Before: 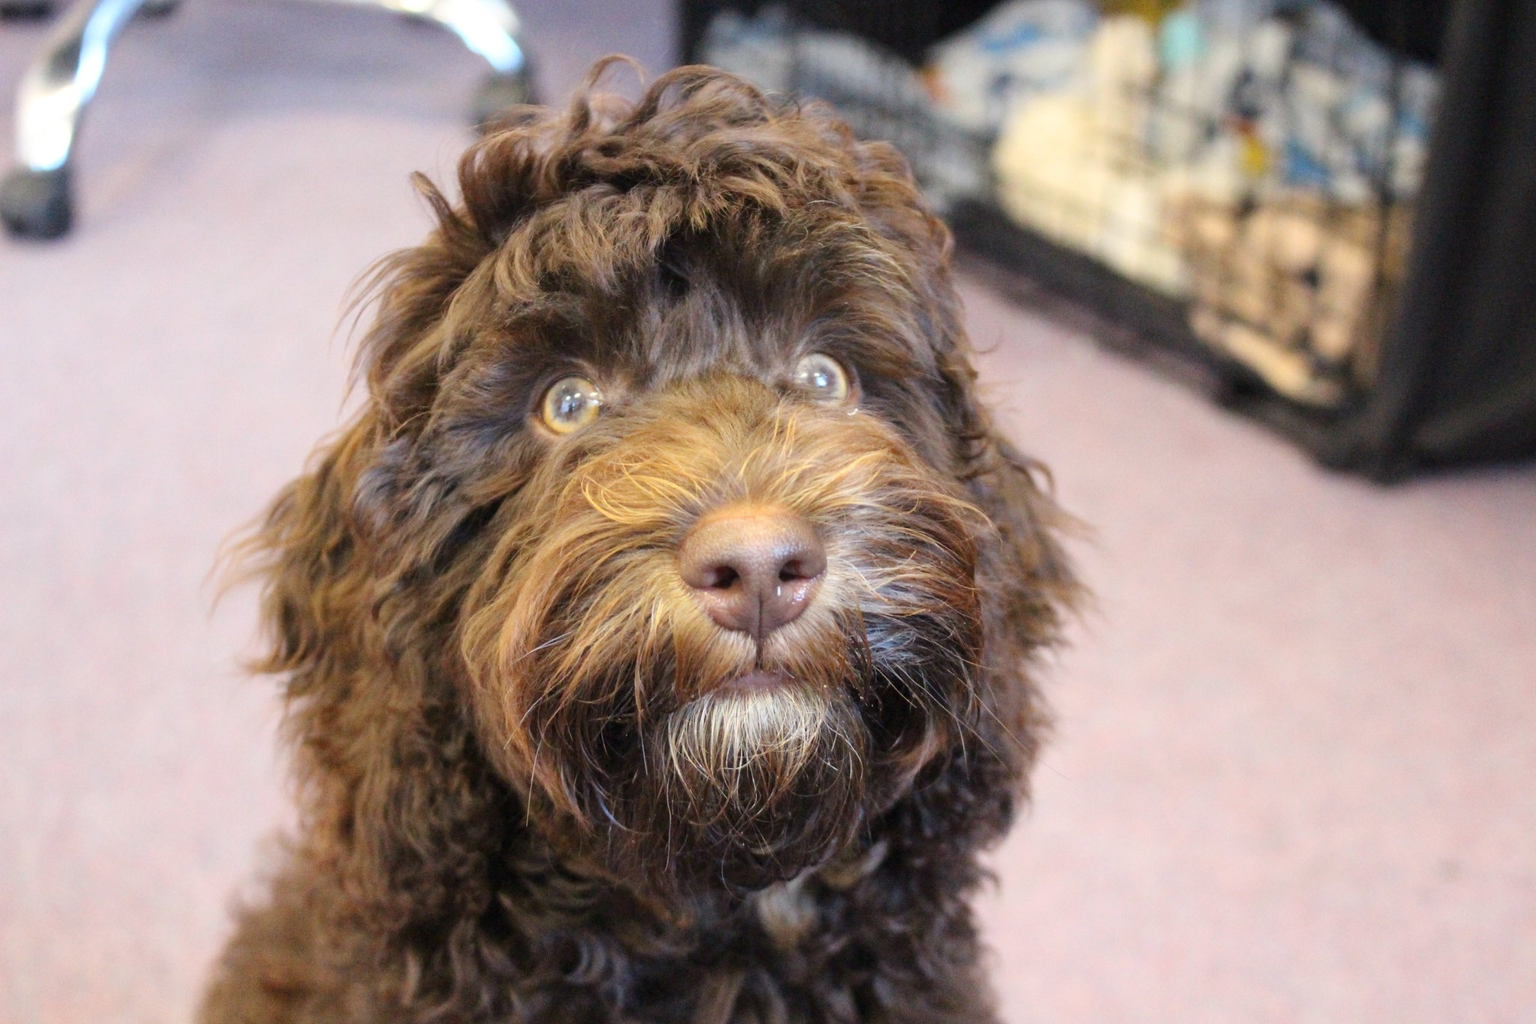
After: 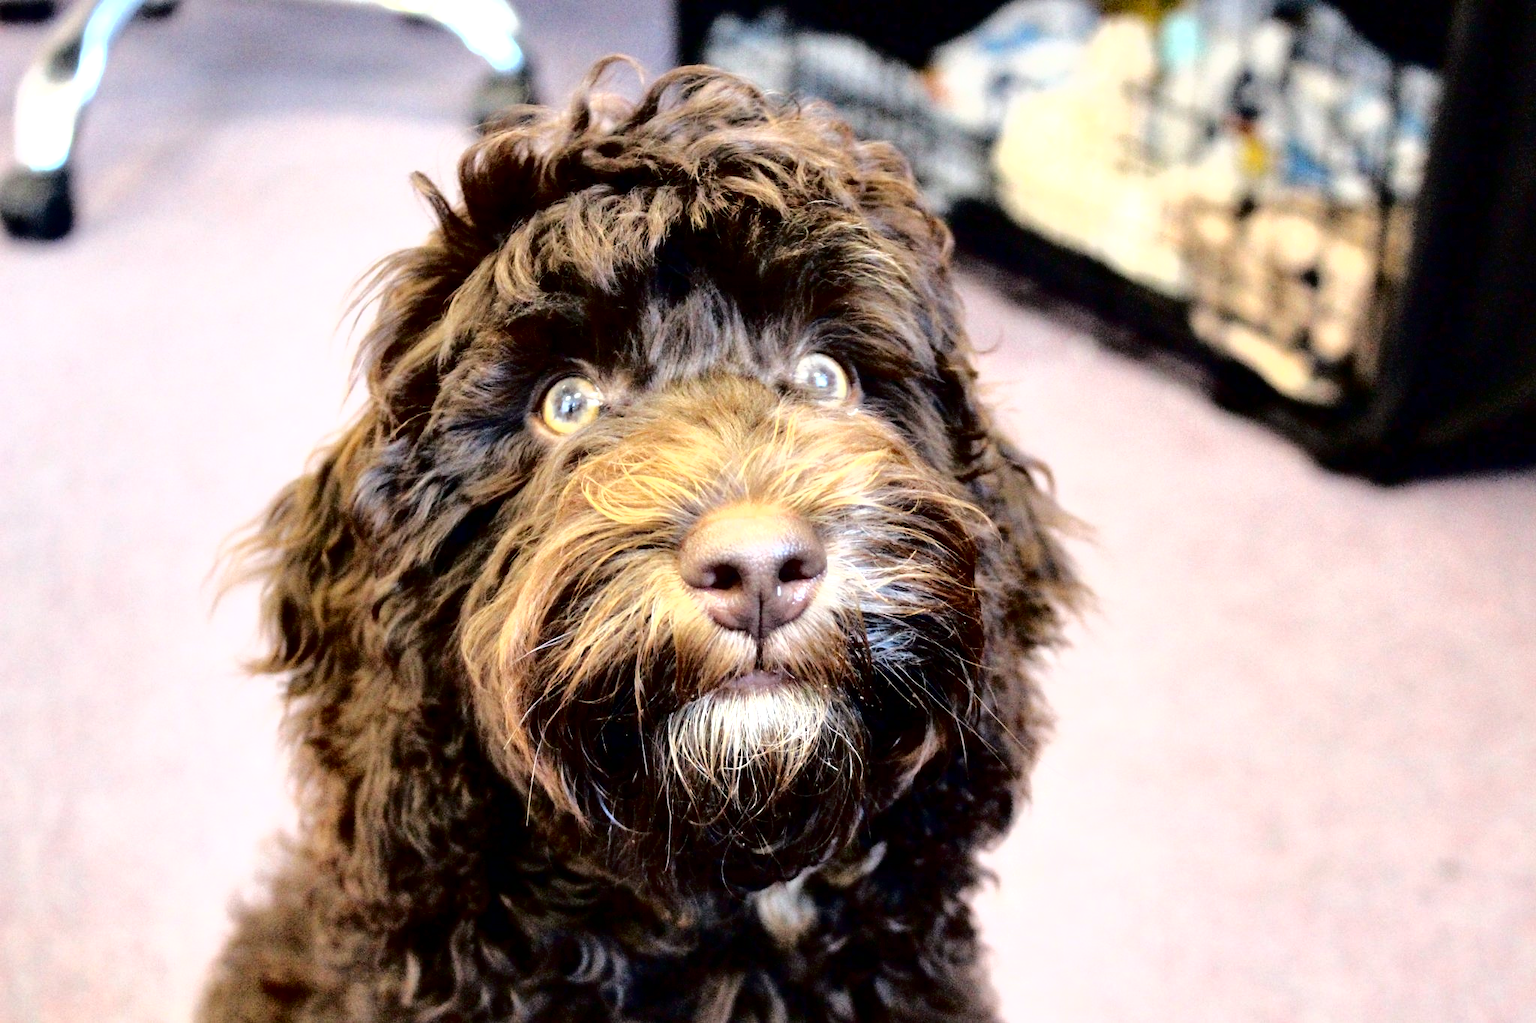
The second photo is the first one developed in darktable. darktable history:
contrast equalizer: y [[0.6 ×6], [0.55 ×6], [0 ×6], [0 ×6], [0 ×6]]
tone curve: curves: ch0 [(0, 0) (0.003, 0) (0.011, 0.001) (0.025, 0.001) (0.044, 0.002) (0.069, 0.007) (0.1, 0.015) (0.136, 0.027) (0.177, 0.066) (0.224, 0.122) (0.277, 0.219) (0.335, 0.327) (0.399, 0.432) (0.468, 0.527) (0.543, 0.615) (0.623, 0.695) (0.709, 0.777) (0.801, 0.874) (0.898, 0.973) (1, 1)], color space Lab, independent channels, preserve colors none
